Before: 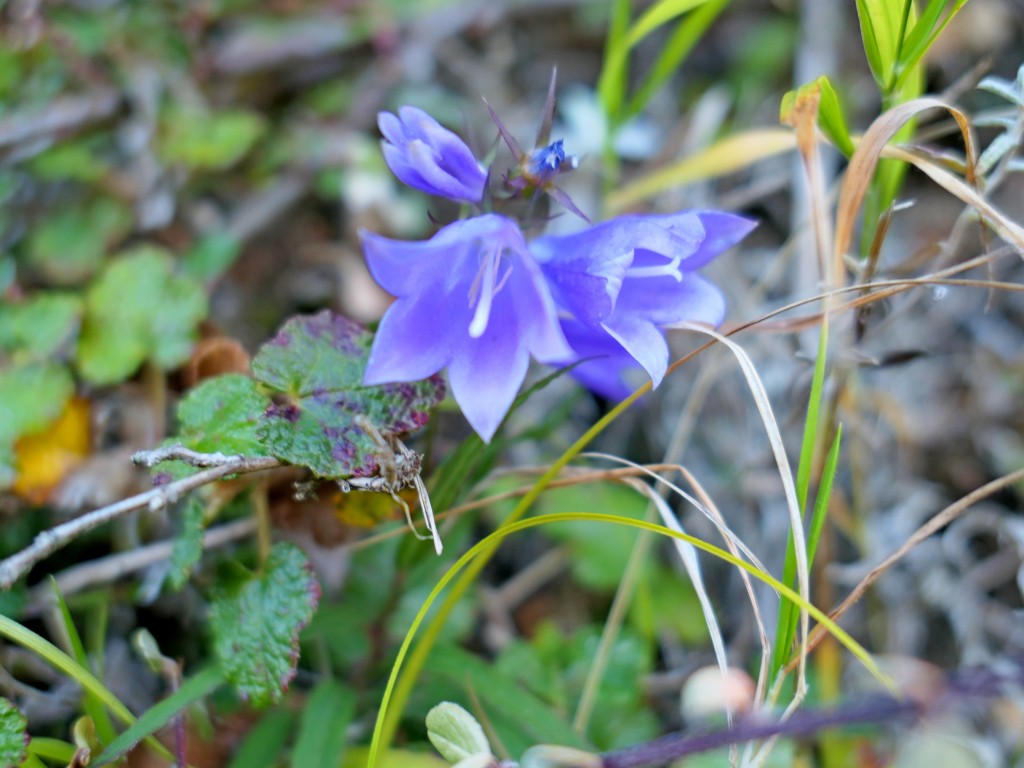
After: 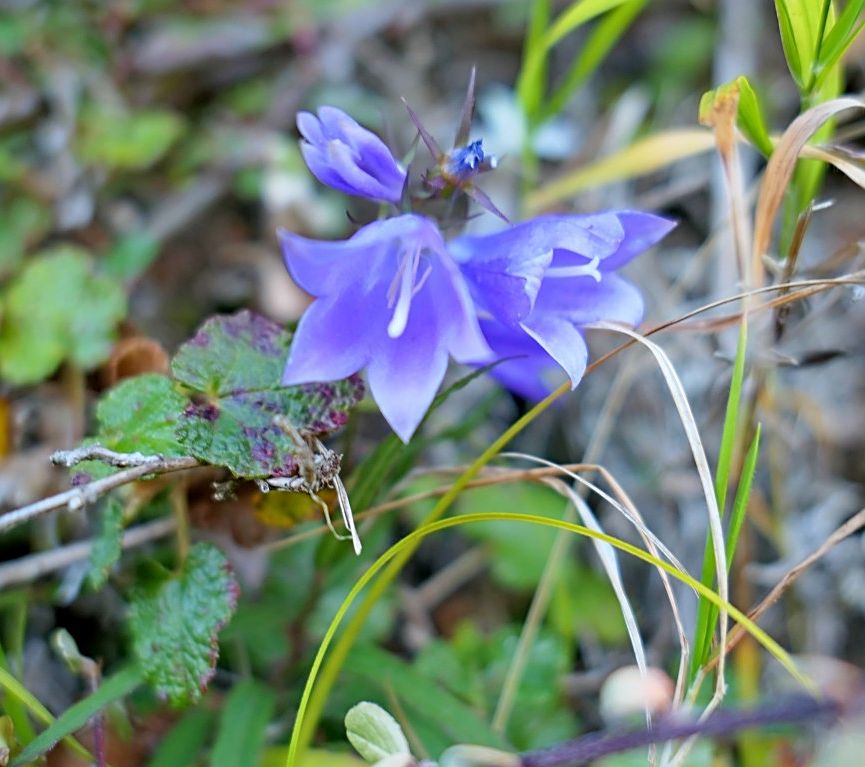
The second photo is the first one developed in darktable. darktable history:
crop: left 7.943%, right 7.506%
sharpen: on, module defaults
